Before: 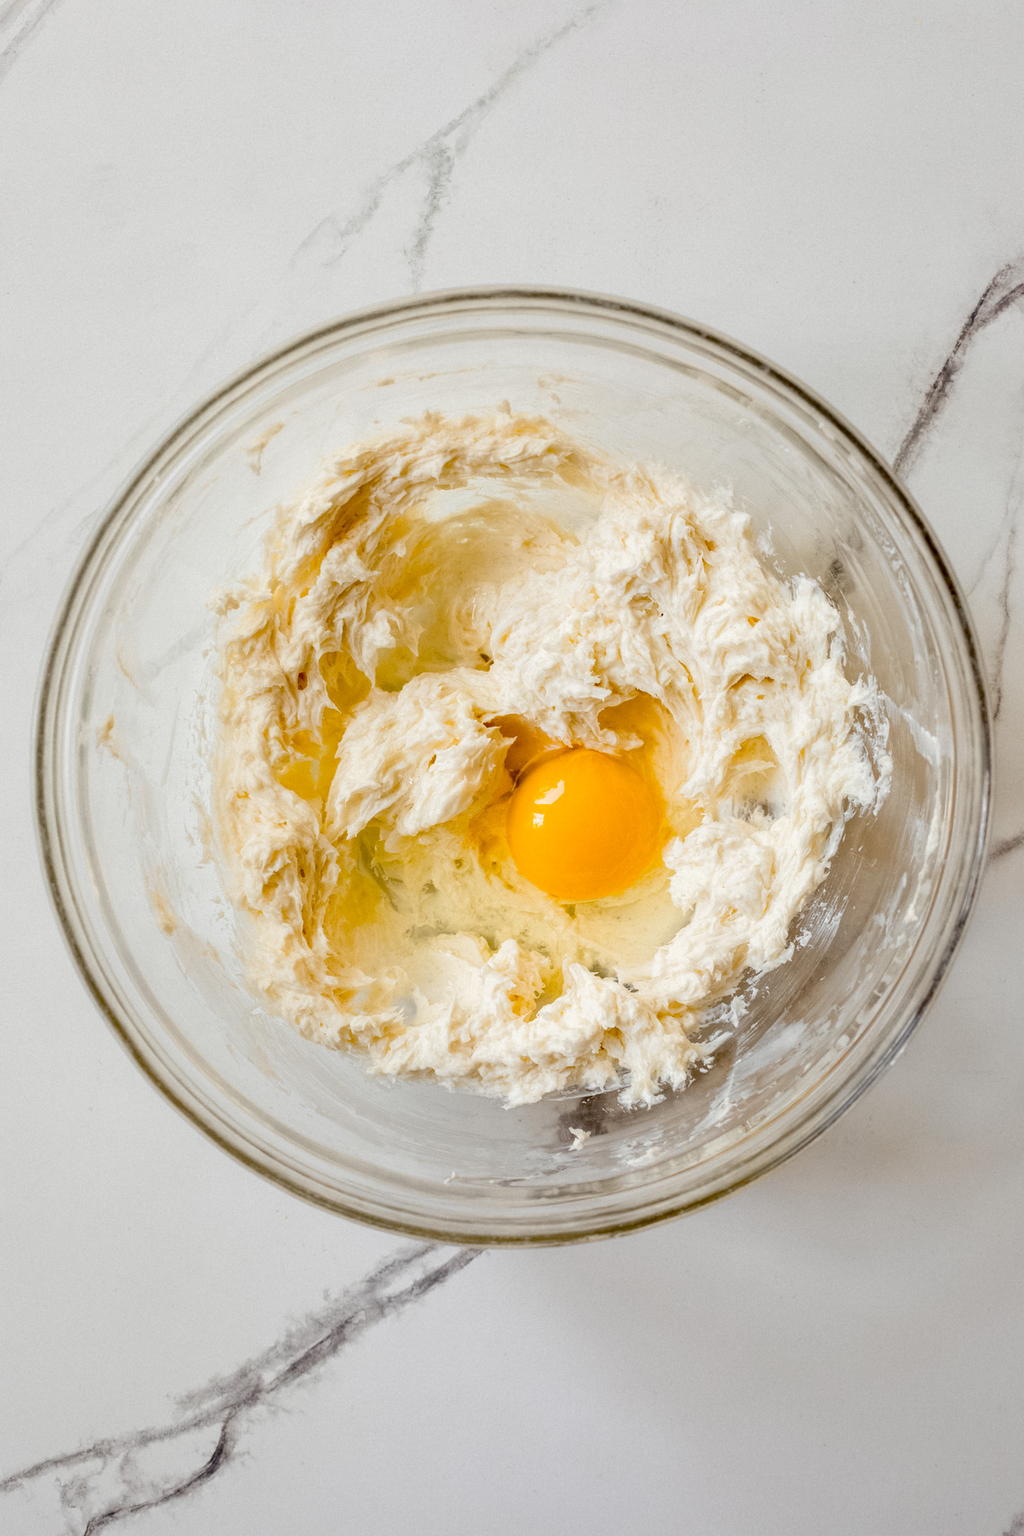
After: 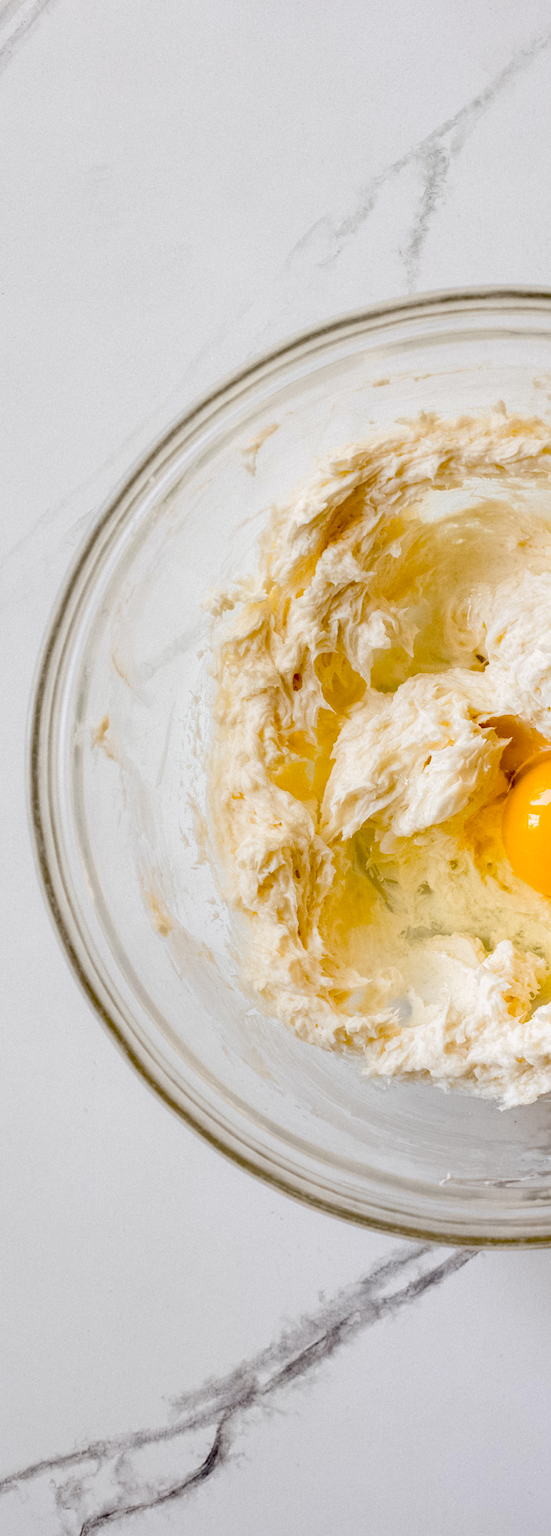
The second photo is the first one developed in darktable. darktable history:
exposure: black level correction 0.01, exposure 0.011 EV, compensate highlight preservation false
white balance: red 1.004, blue 1.024
crop: left 0.587%, right 45.588%, bottom 0.086%
